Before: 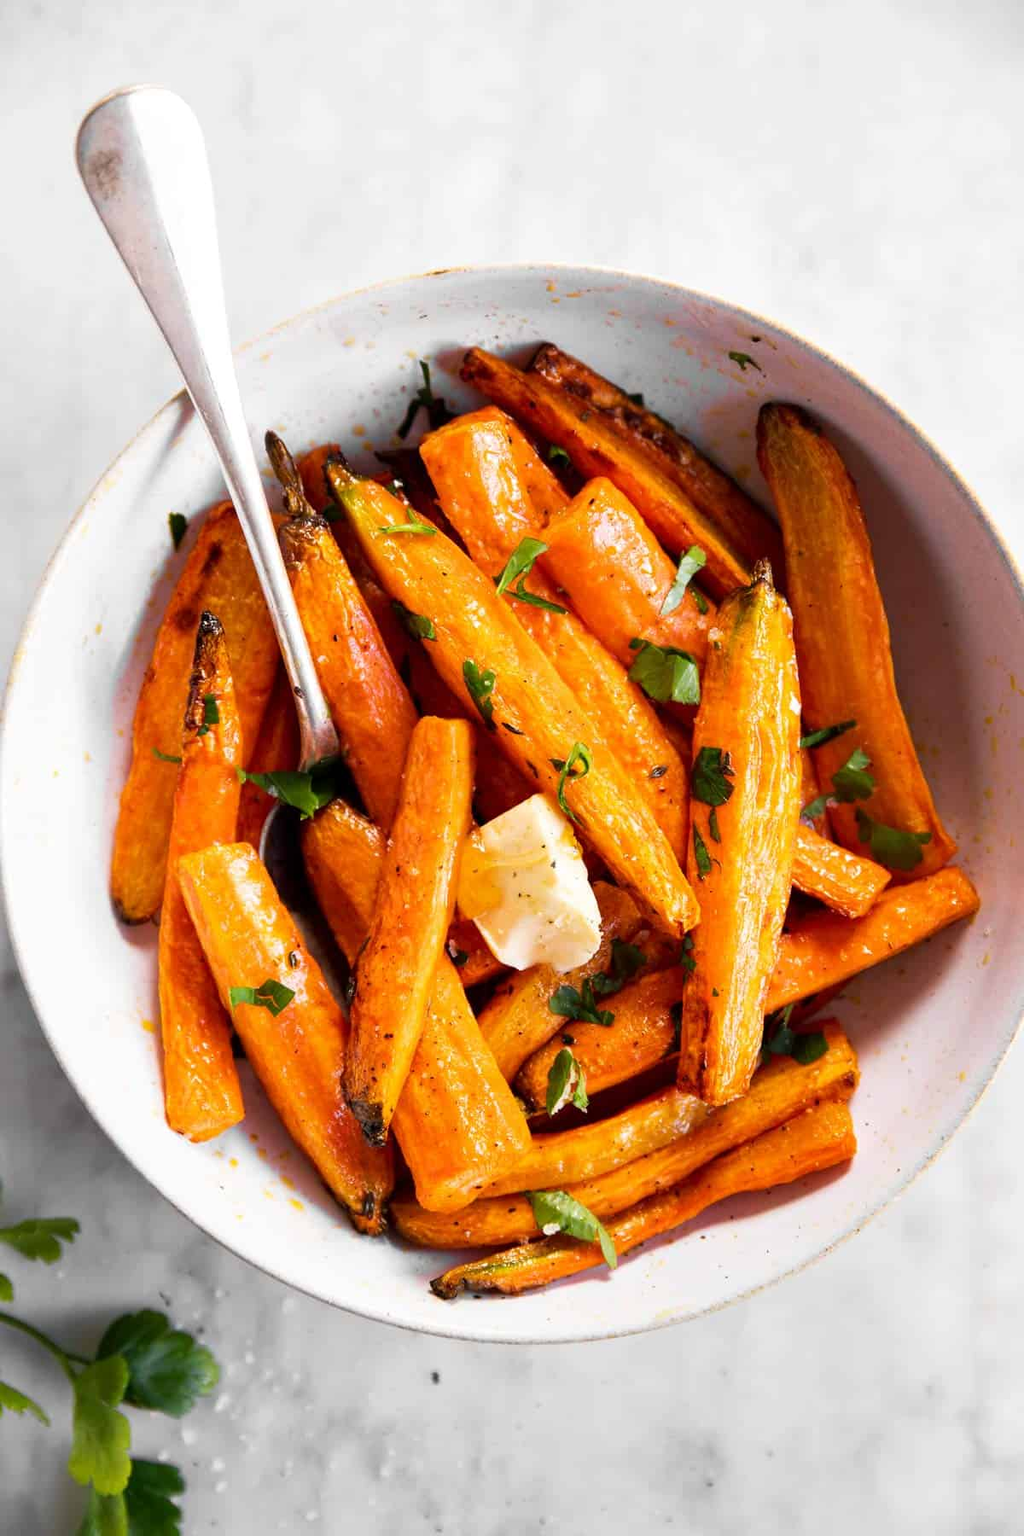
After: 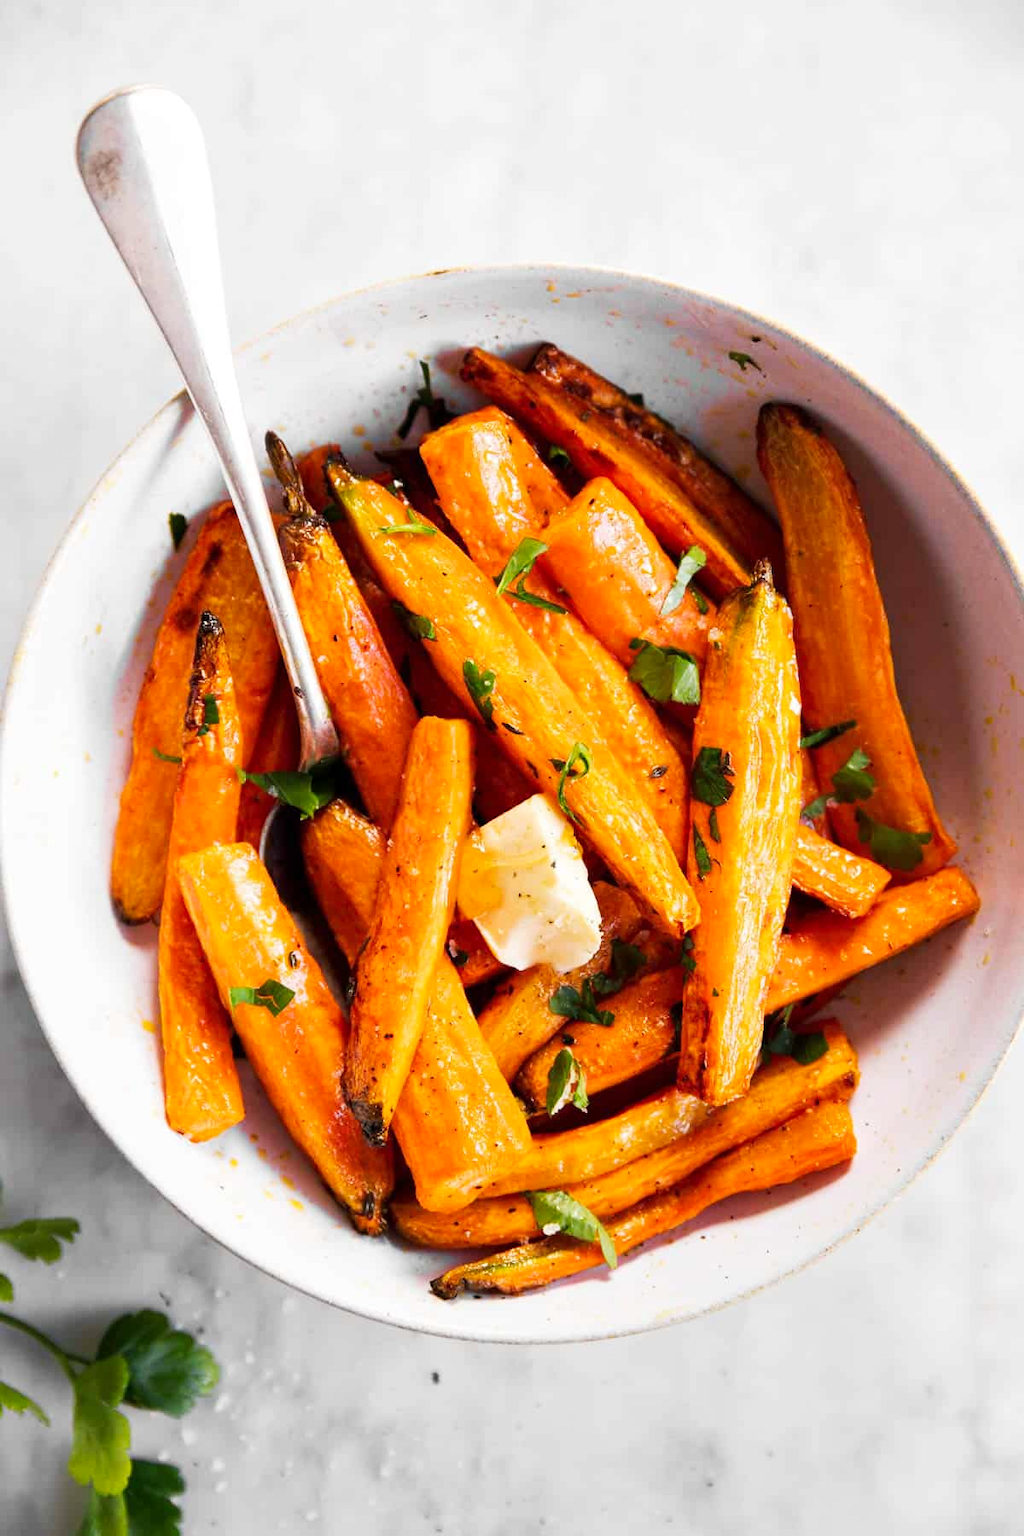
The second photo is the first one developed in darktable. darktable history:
tone curve: curves: ch0 [(0, 0) (0.251, 0.254) (0.689, 0.733) (1, 1)], preserve colors none
